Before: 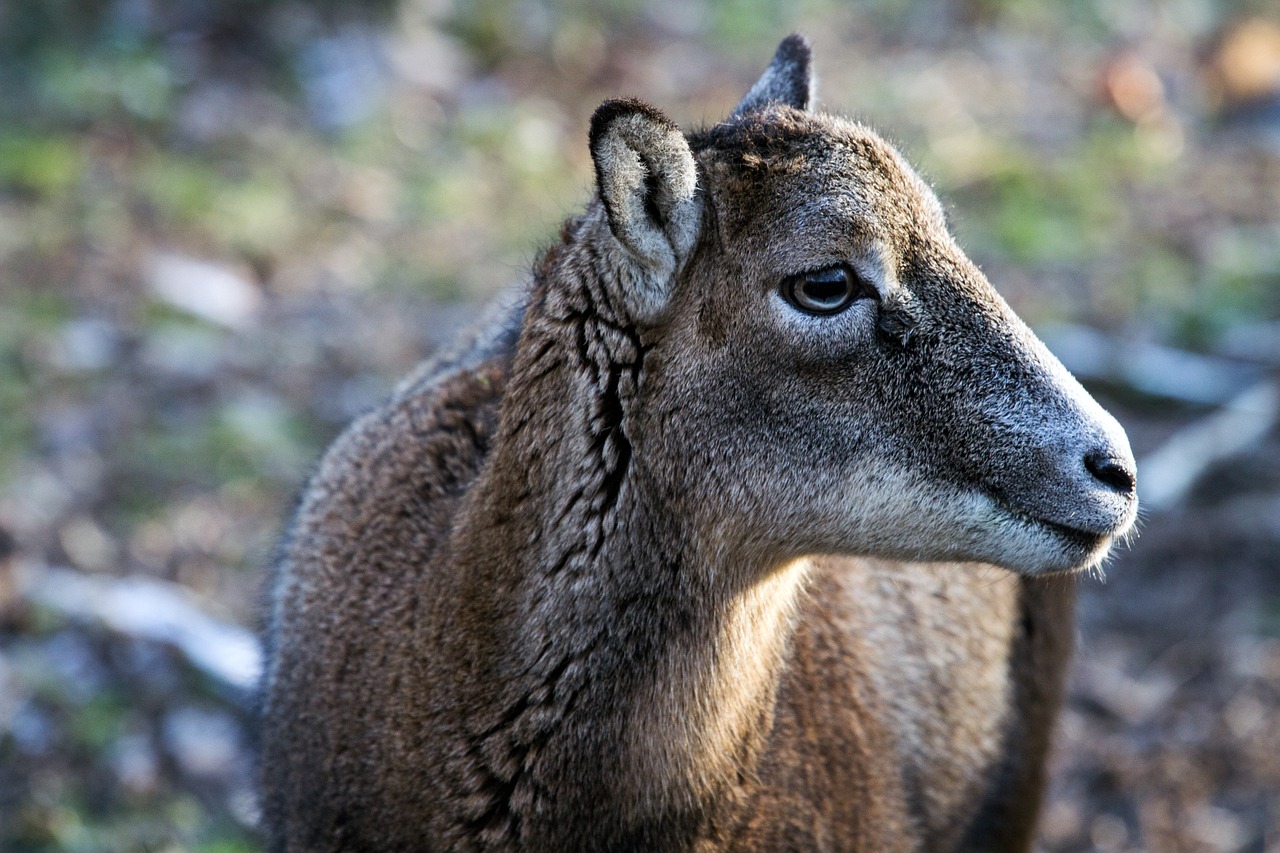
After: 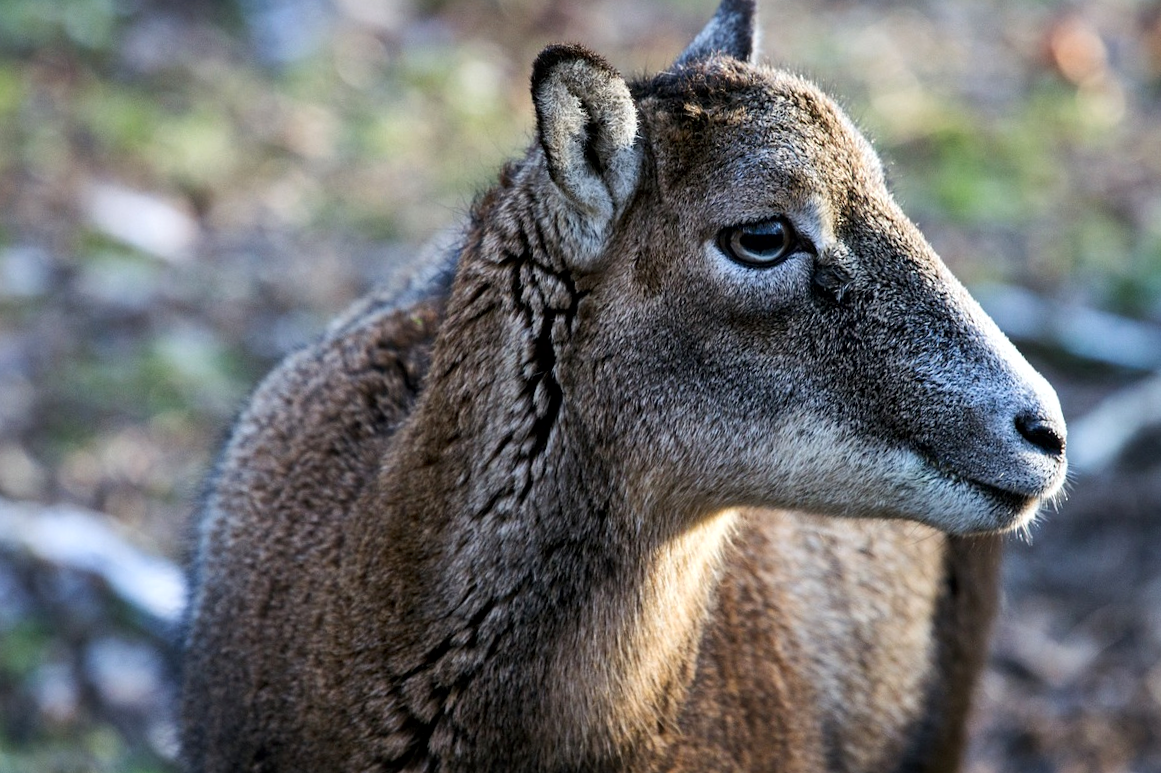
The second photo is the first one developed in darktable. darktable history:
crop and rotate: angle -1.96°, left 3.097%, top 4.154%, right 1.586%, bottom 0.529%
local contrast: mode bilateral grid, contrast 20, coarseness 50, detail 120%, midtone range 0.2
contrast brightness saturation: contrast 0.04, saturation 0.07
